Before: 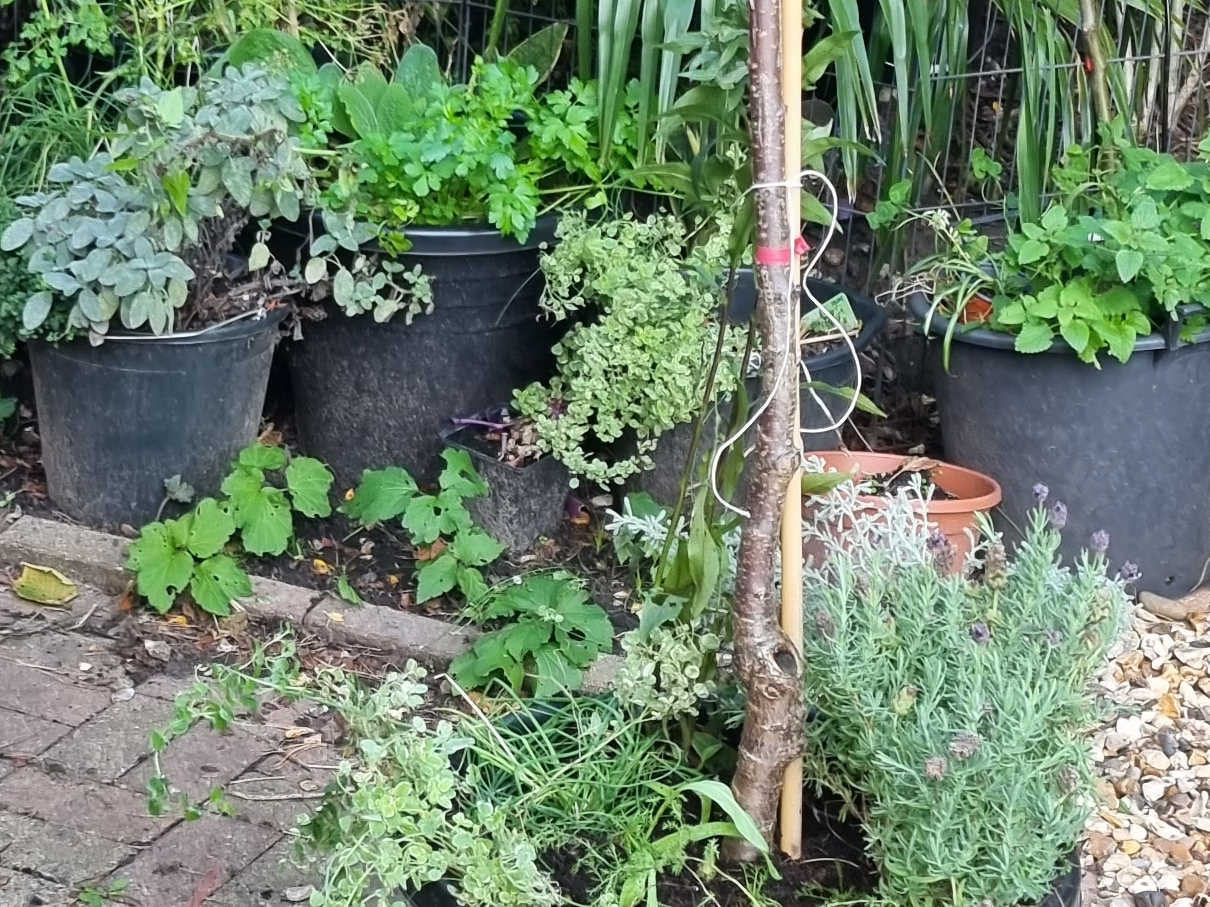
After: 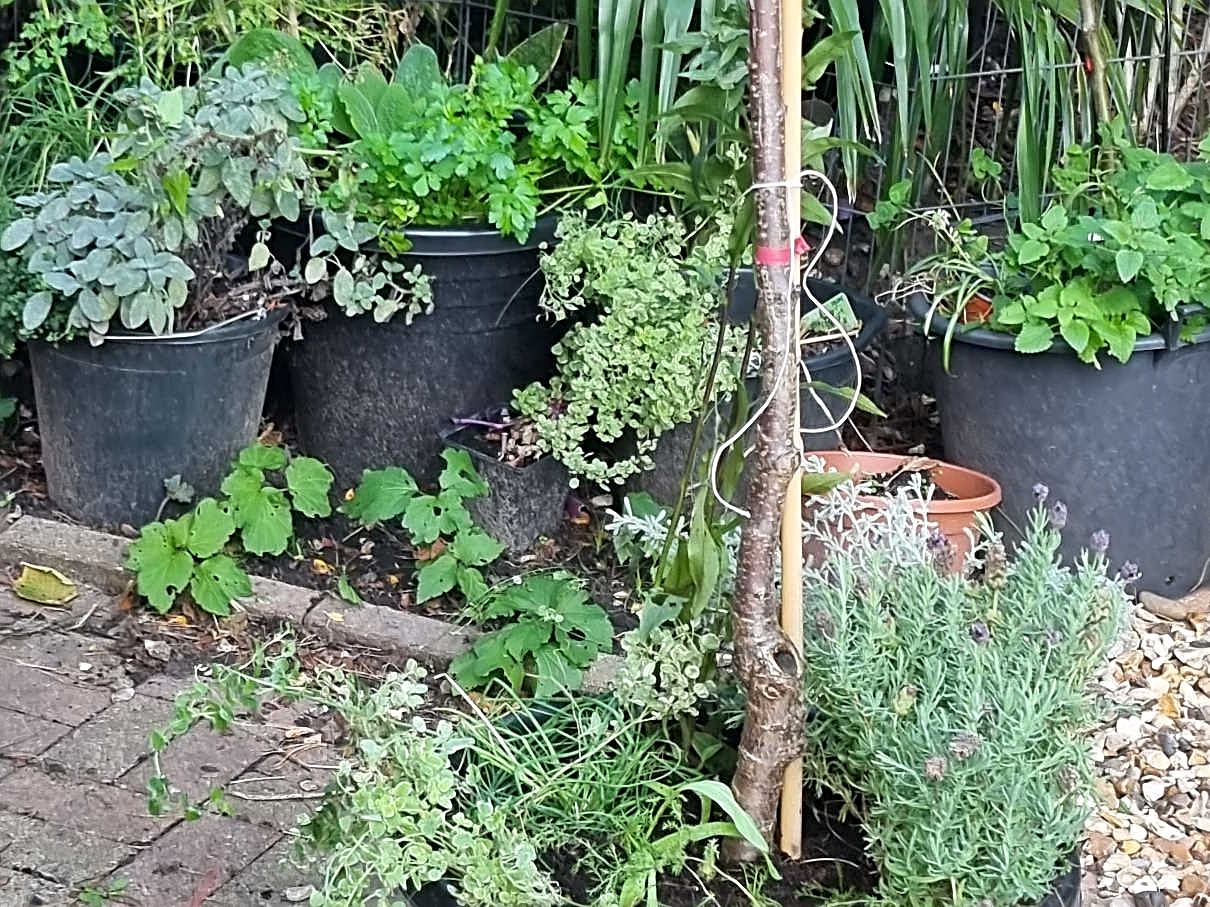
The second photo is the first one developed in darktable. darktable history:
sharpen: radius 3.119
